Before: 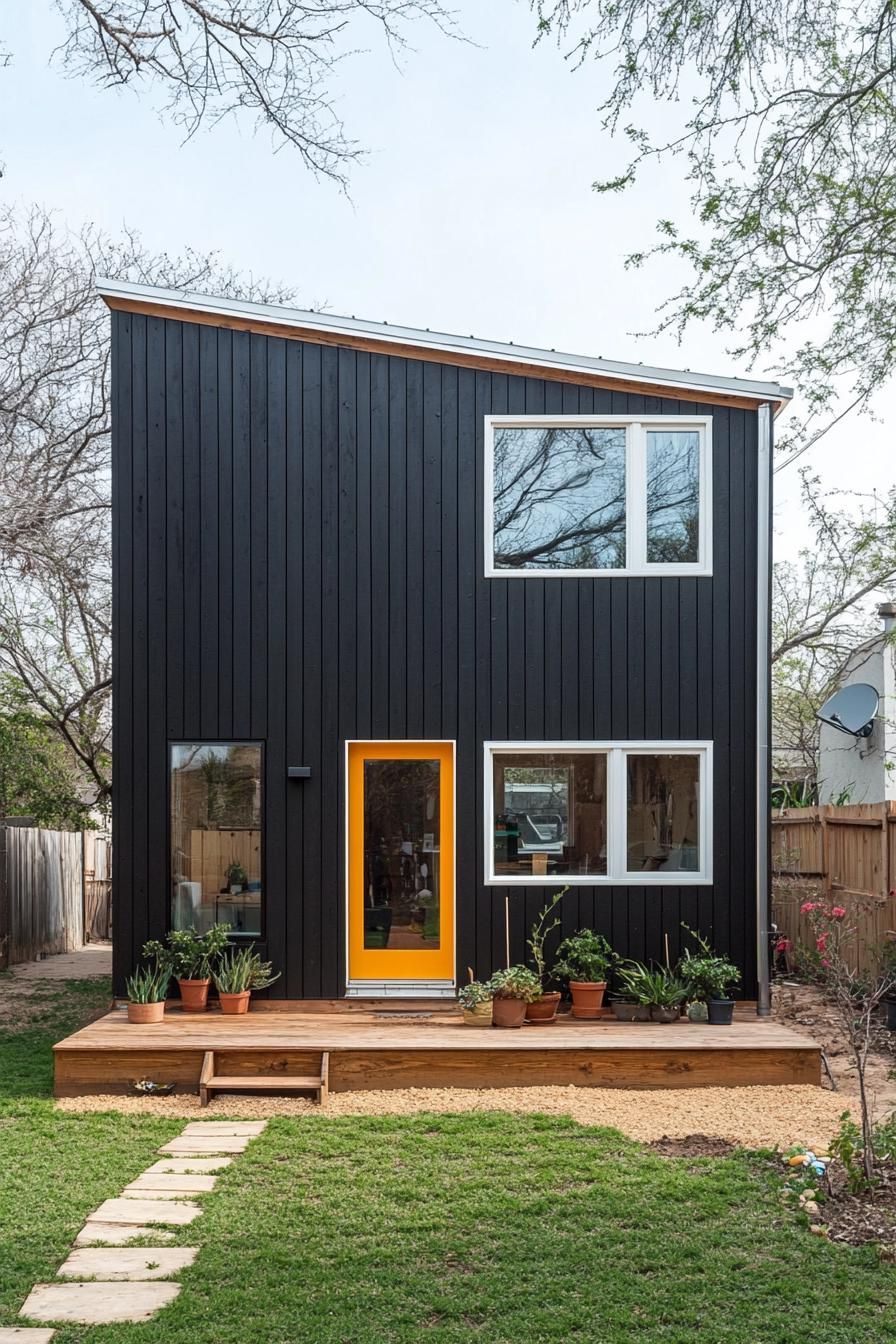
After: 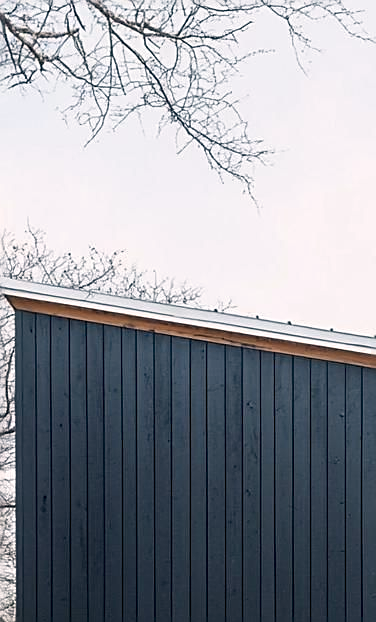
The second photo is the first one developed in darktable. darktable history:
crop and rotate: left 10.817%, top 0.062%, right 47.194%, bottom 53.626%
color correction: highlights a* 5.38, highlights b* 5.3, shadows a* -4.26, shadows b* -5.11
sharpen: on, module defaults
